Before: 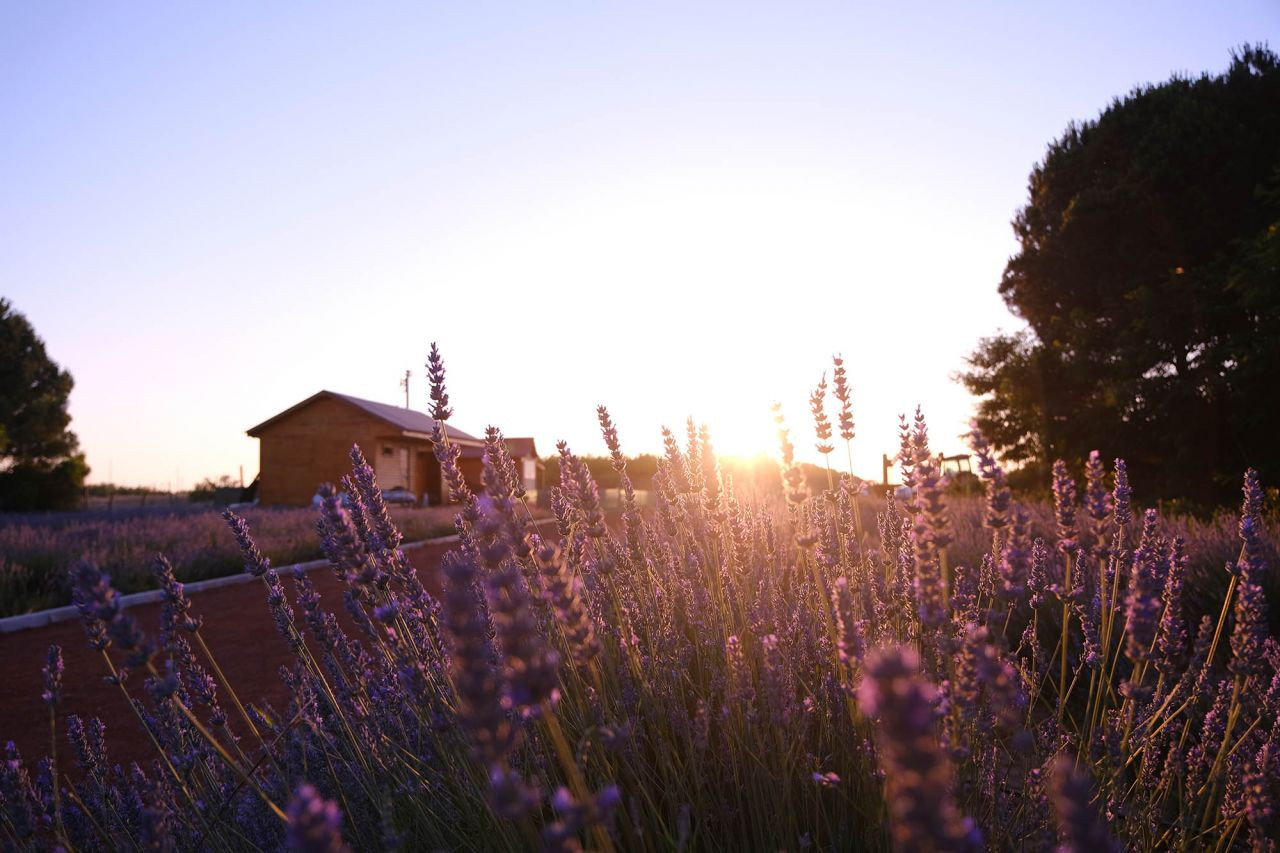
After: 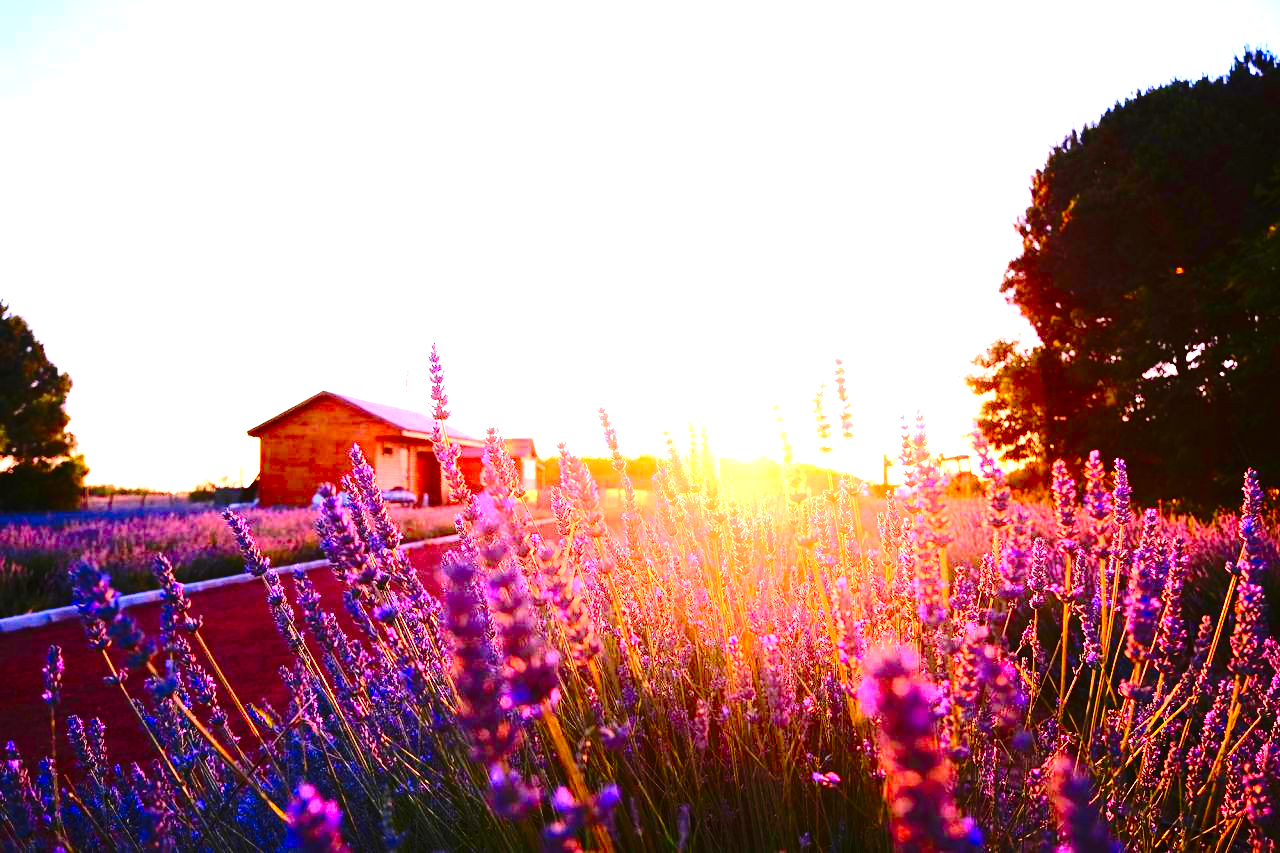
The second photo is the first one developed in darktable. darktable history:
contrast brightness saturation: contrast 0.257, brightness 0.014, saturation 0.875
base curve: curves: ch0 [(0, 0) (0.073, 0.04) (0.157, 0.139) (0.492, 0.492) (0.758, 0.758) (1, 1)], preserve colors none
exposure: black level correction 0, exposure 2.164 EV, compensate highlight preservation false
